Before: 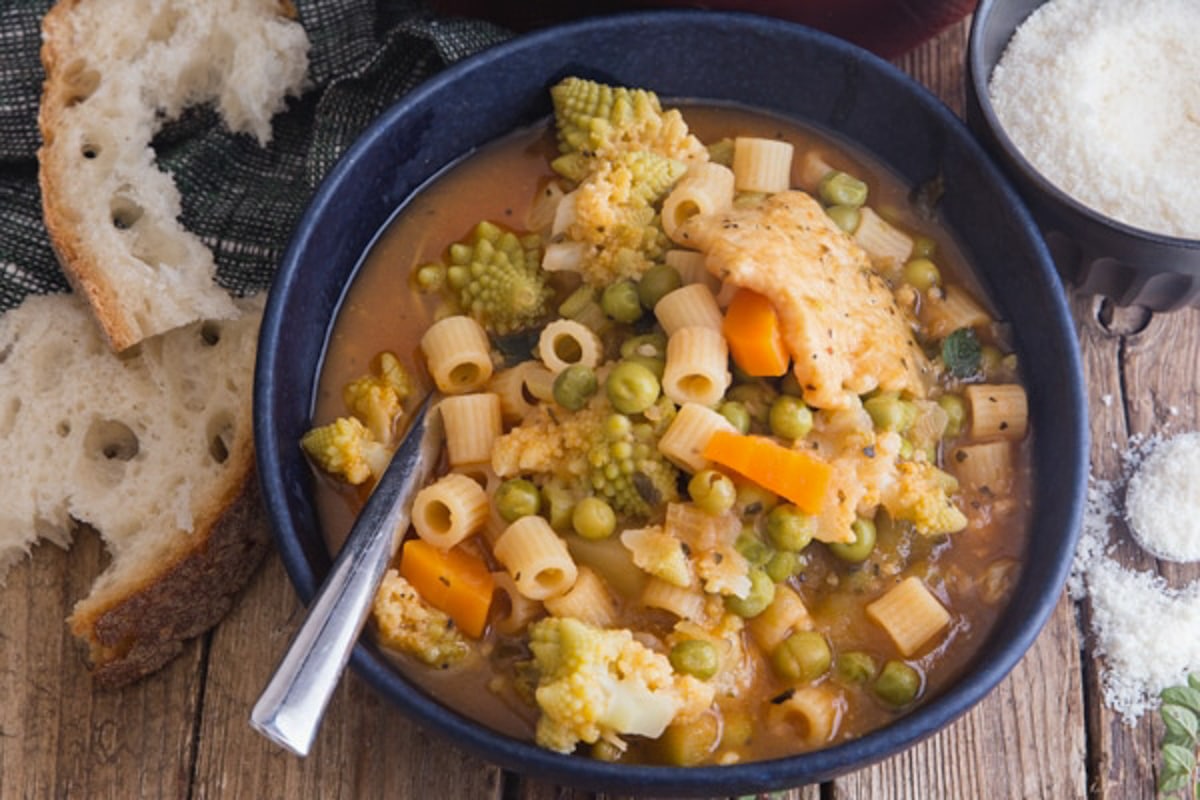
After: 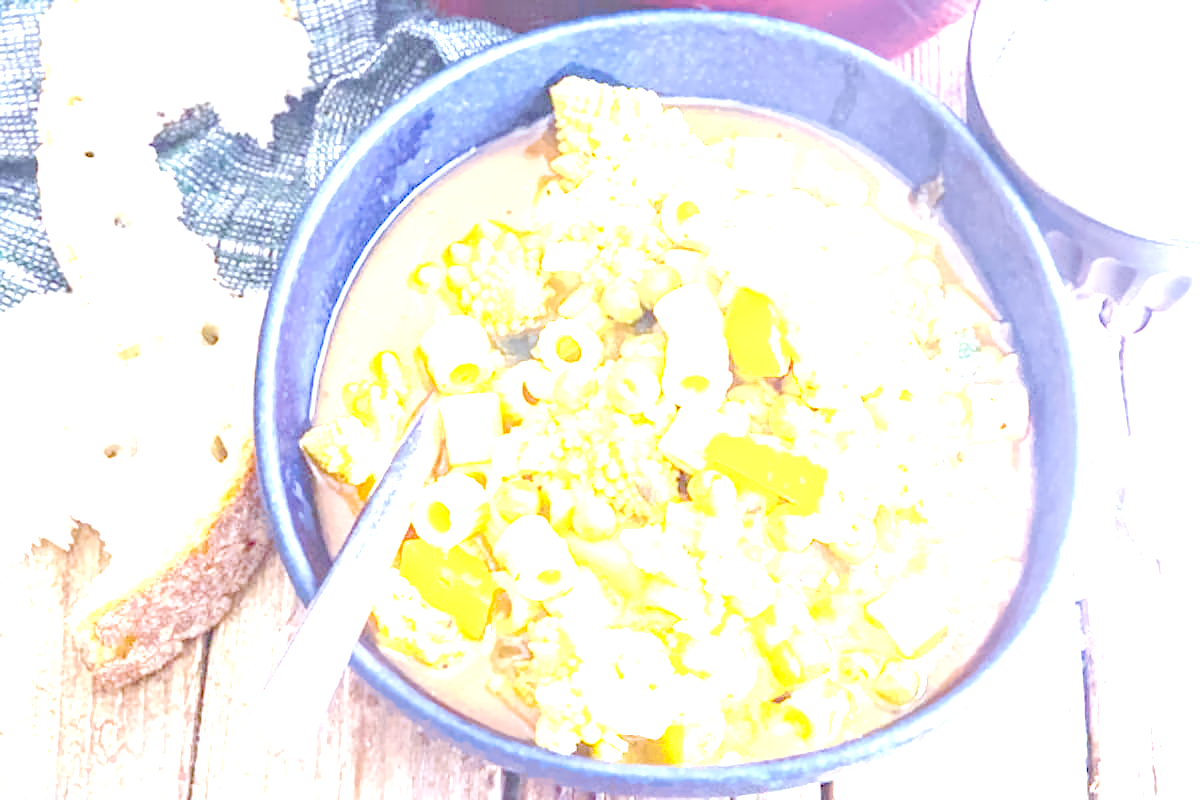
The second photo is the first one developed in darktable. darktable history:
local contrast: on, module defaults
color calibration: x 0.37, y 0.382, temperature 4313.32 K
denoise (profiled): preserve shadows 1.52, scattering 0.002, a [-1, 0, 0], compensate highlight preservation false
haze removal: compatibility mode true, adaptive false
highlight reconstruction: on, module defaults
lens correction: scale 1, crop 1, focal 35, aperture 2.8, distance 1.17, camera "Canon EOS RP", lens "Canon RF 35mm F1.8 MACRO IS STM"
velvia: on, module defaults
exposure: black level correction 0, exposure 1.975 EV, compensate exposure bias true, compensate highlight preservation false
color balance rgb: perceptual saturation grading › global saturation 35%, perceptual saturation grading › highlights -25%, perceptual saturation grading › shadows 50%
